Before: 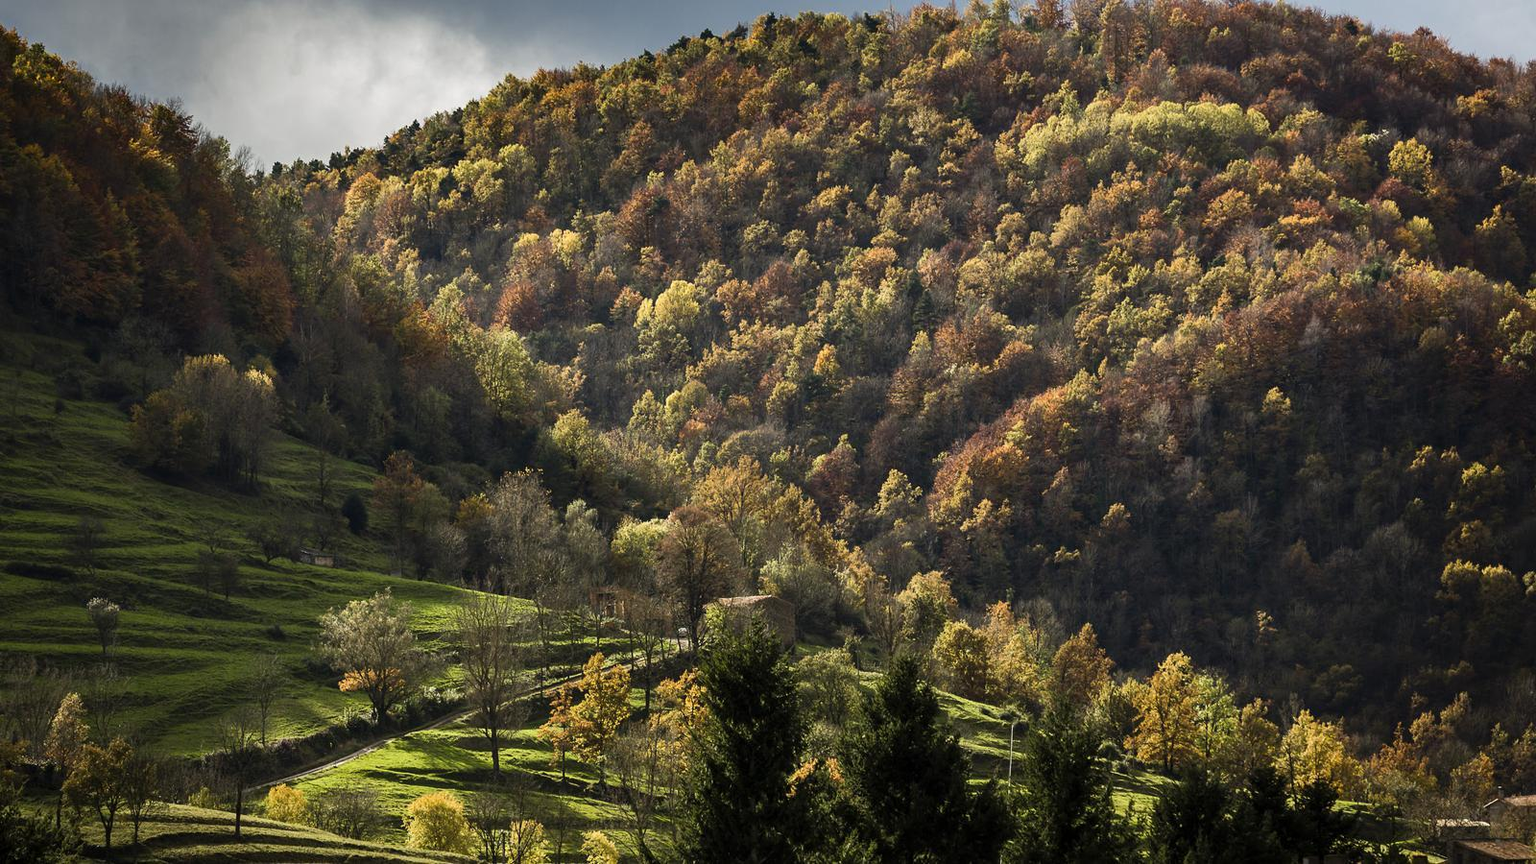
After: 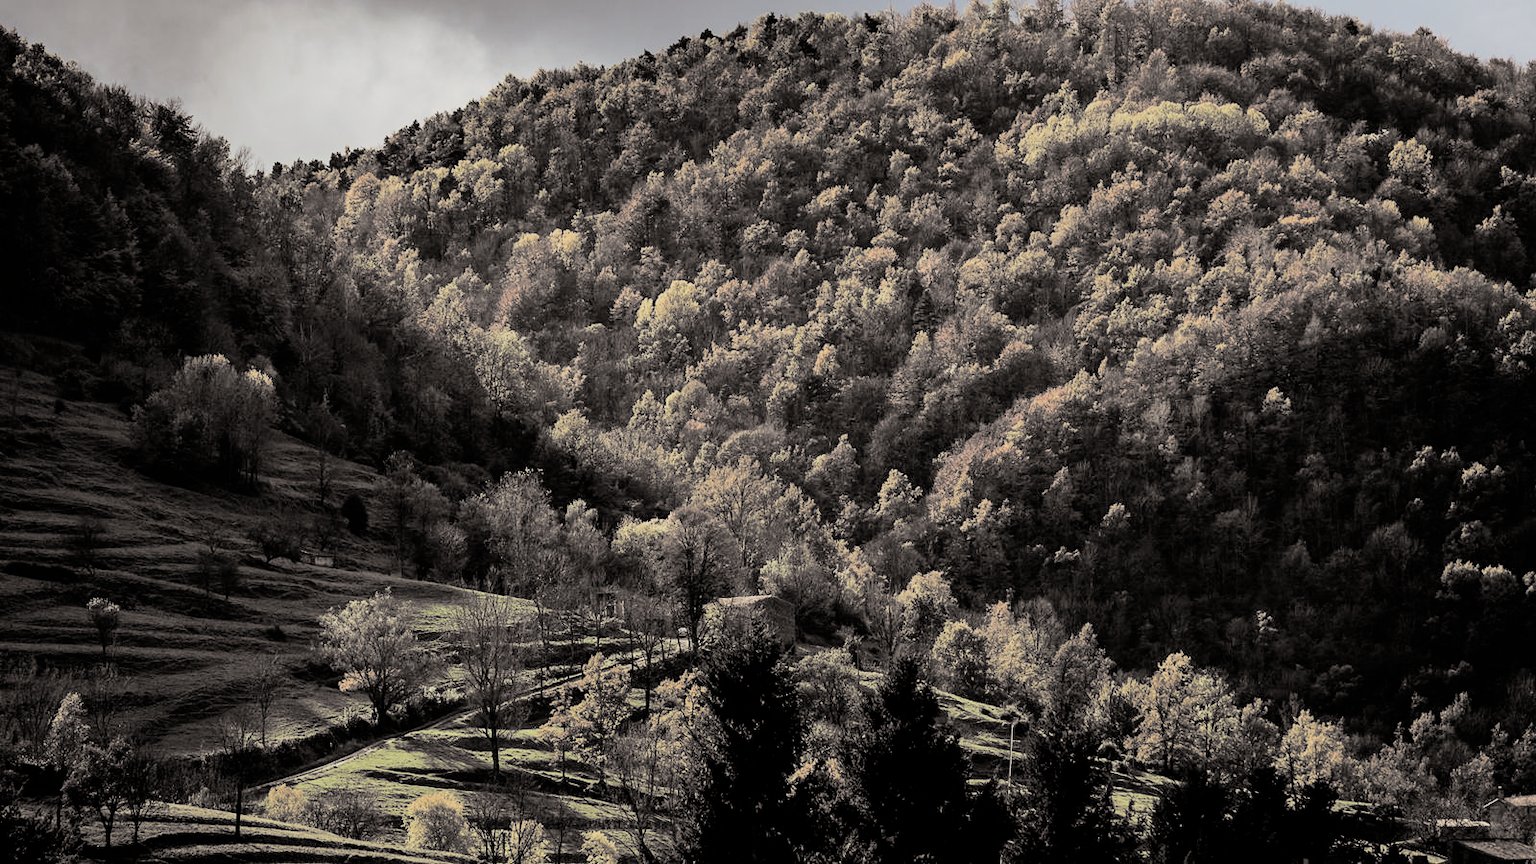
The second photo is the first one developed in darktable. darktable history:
split-toning: shadows › hue 26°, shadows › saturation 0.09, highlights › hue 40°, highlights › saturation 0.18, balance -63, compress 0%
filmic rgb: black relative exposure -4.14 EV, white relative exposure 5.1 EV, hardness 2.11, contrast 1.165
exposure: black level correction -0.002, exposure 0.54 EV, compensate highlight preservation false
